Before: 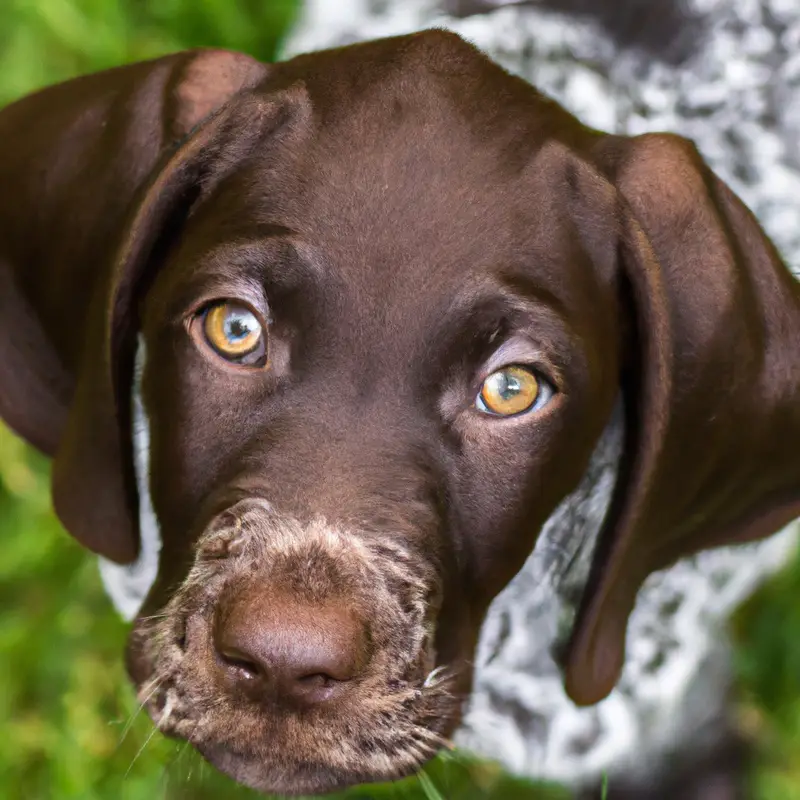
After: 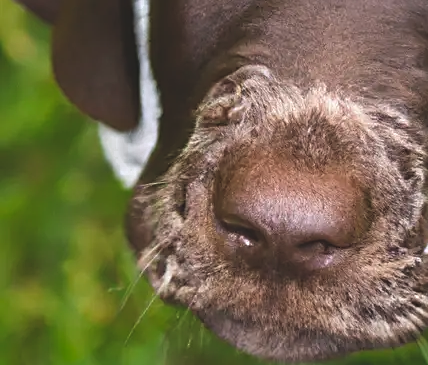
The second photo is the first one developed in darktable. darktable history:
exposure: black level correction -0.015, compensate highlight preservation false
crop and rotate: top 54.206%, right 46.414%, bottom 0.104%
color zones: curves: ch0 [(0.203, 0.433) (0.607, 0.517) (0.697, 0.696) (0.705, 0.897)]
sharpen: on, module defaults
